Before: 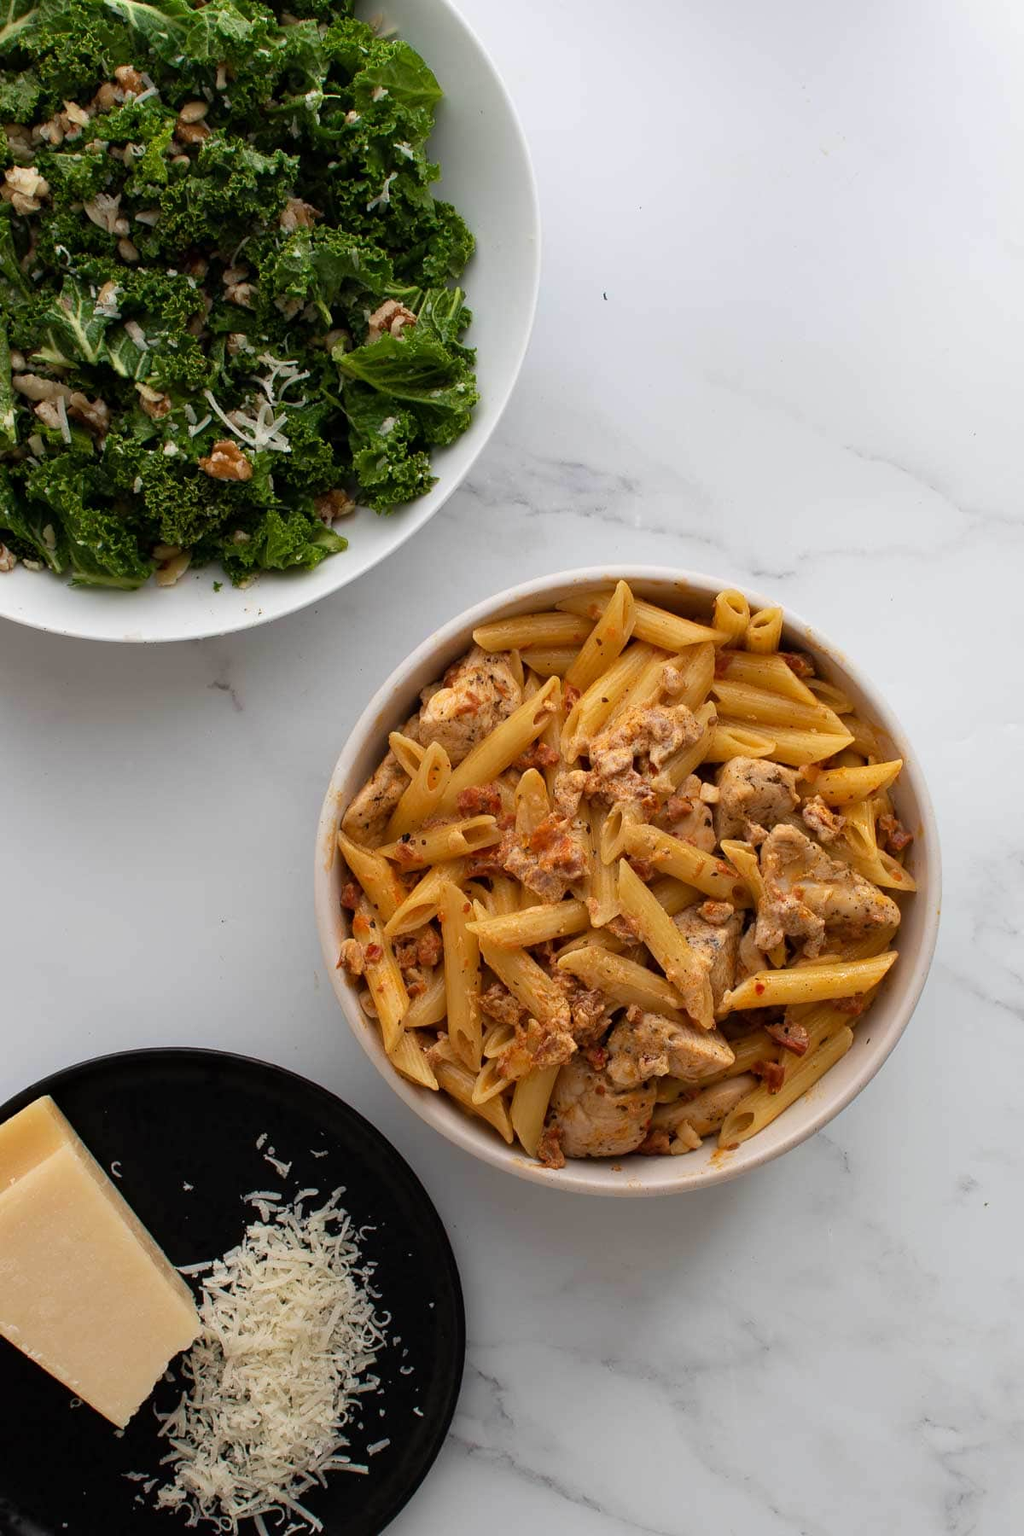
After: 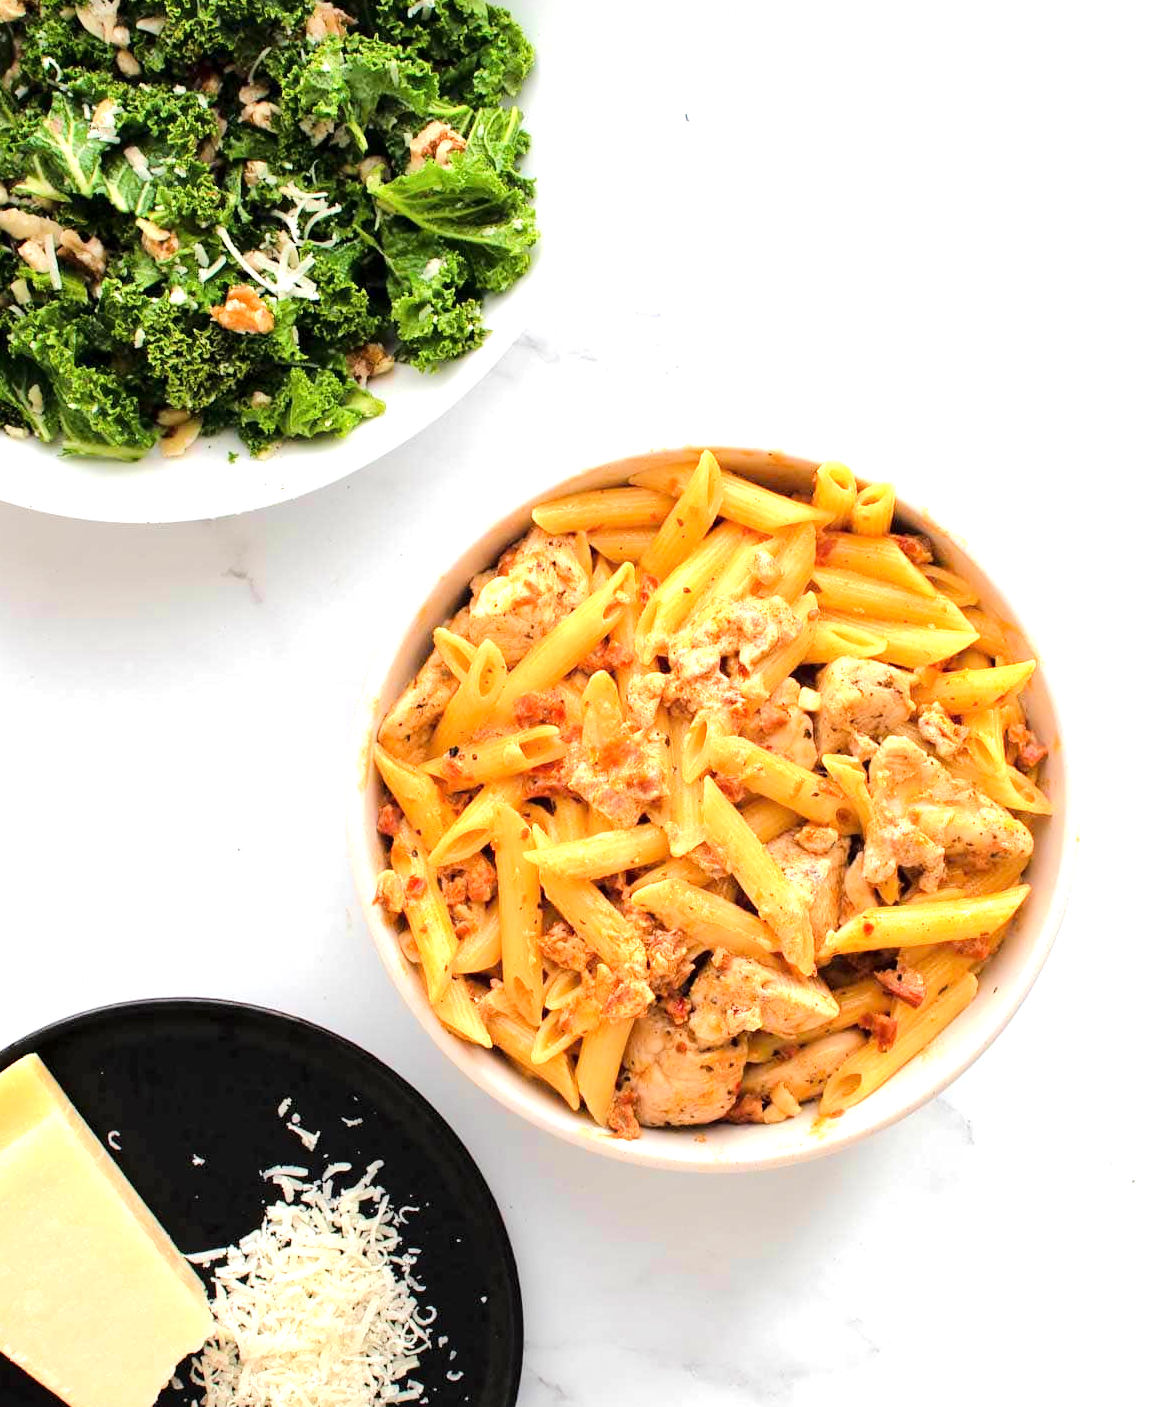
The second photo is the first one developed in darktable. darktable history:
crop and rotate: left 1.855%, top 12.808%, right 0.133%, bottom 9.001%
local contrast: mode bilateral grid, contrast 20, coarseness 50, detail 119%, midtone range 0.2
tone equalizer: -7 EV 0.141 EV, -6 EV 0.603 EV, -5 EV 1.14 EV, -4 EV 1.29 EV, -3 EV 1.13 EV, -2 EV 0.6 EV, -1 EV 0.162 EV, edges refinement/feathering 500, mask exposure compensation -1.57 EV, preserve details no
exposure: black level correction 0, exposure 1.199 EV, compensate exposure bias true, compensate highlight preservation false
